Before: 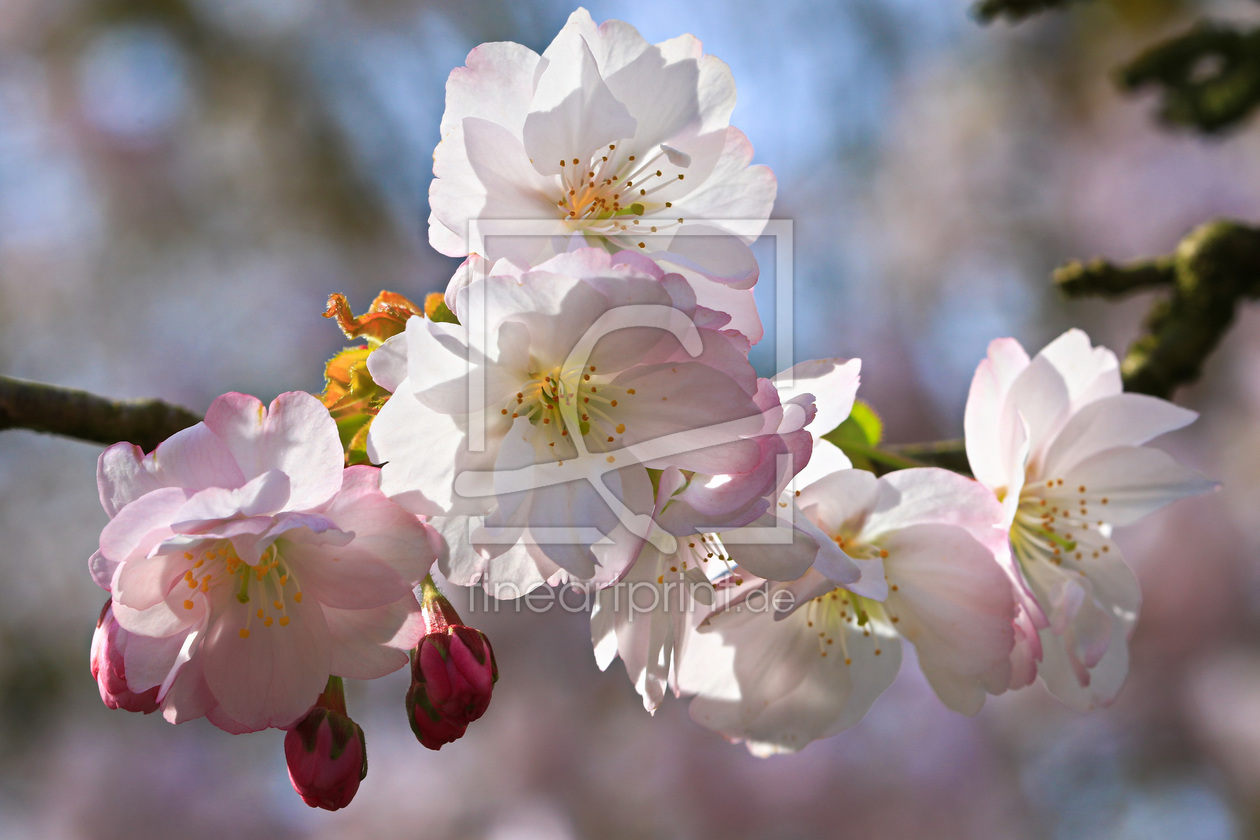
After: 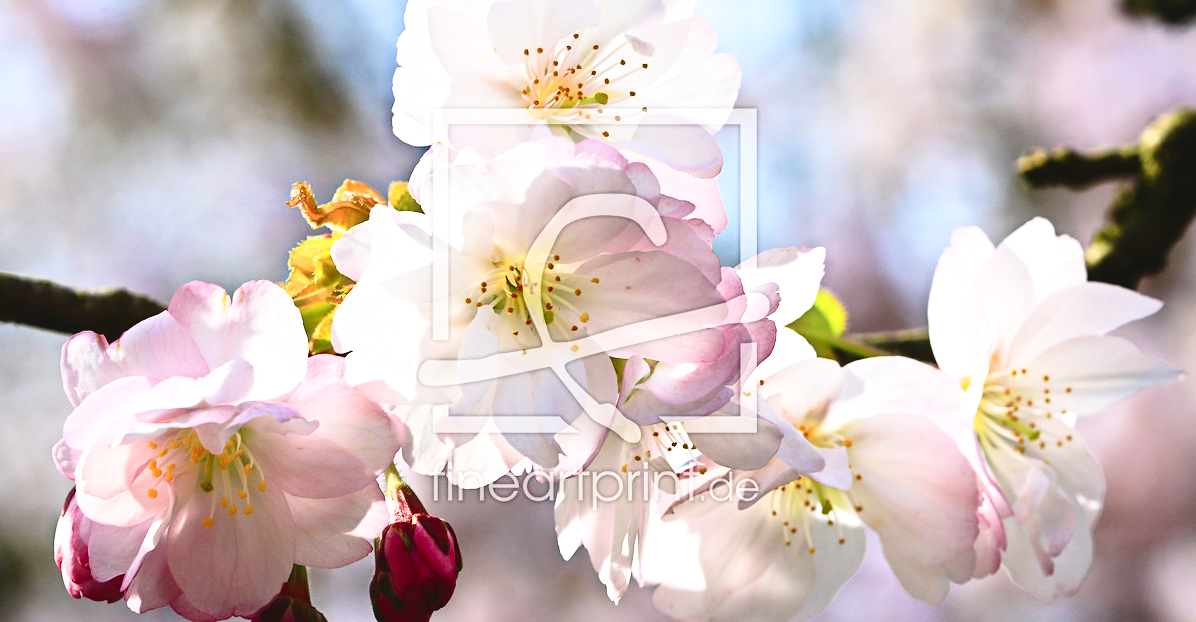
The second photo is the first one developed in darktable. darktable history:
contrast brightness saturation: contrast 0.271
crop and rotate: left 2.924%, top 13.278%, right 2.102%, bottom 12.635%
sharpen: amount 0.205
exposure: black level correction -0.026, exposure -0.117 EV, compensate highlight preservation false
base curve: curves: ch0 [(0, 0) (0.04, 0.03) (0.133, 0.232) (0.448, 0.748) (0.843, 0.968) (1, 1)], preserve colors none
local contrast: mode bilateral grid, contrast 21, coarseness 49, detail 119%, midtone range 0.2
